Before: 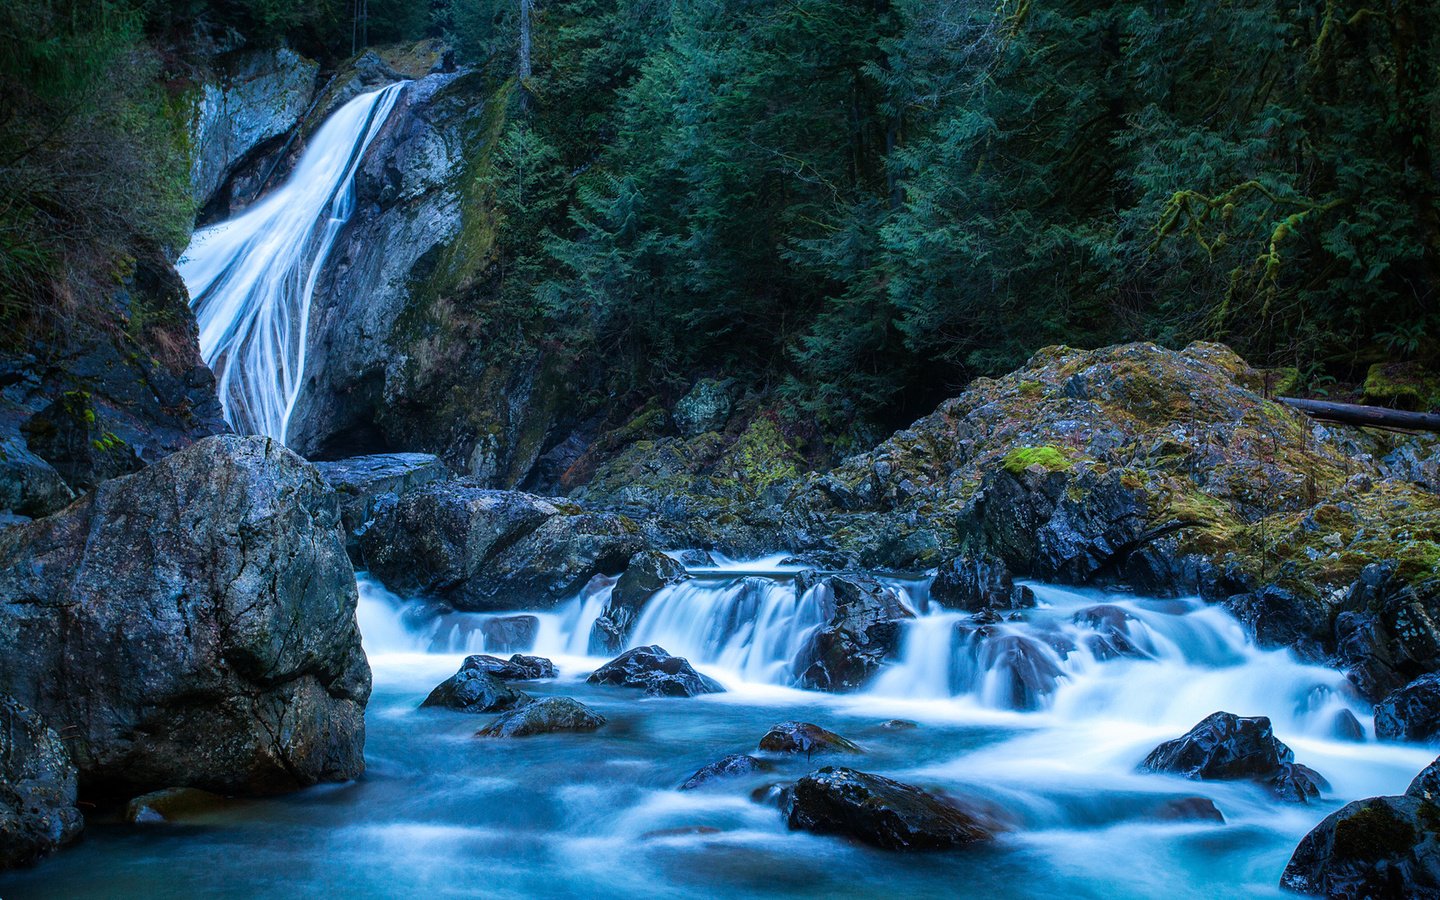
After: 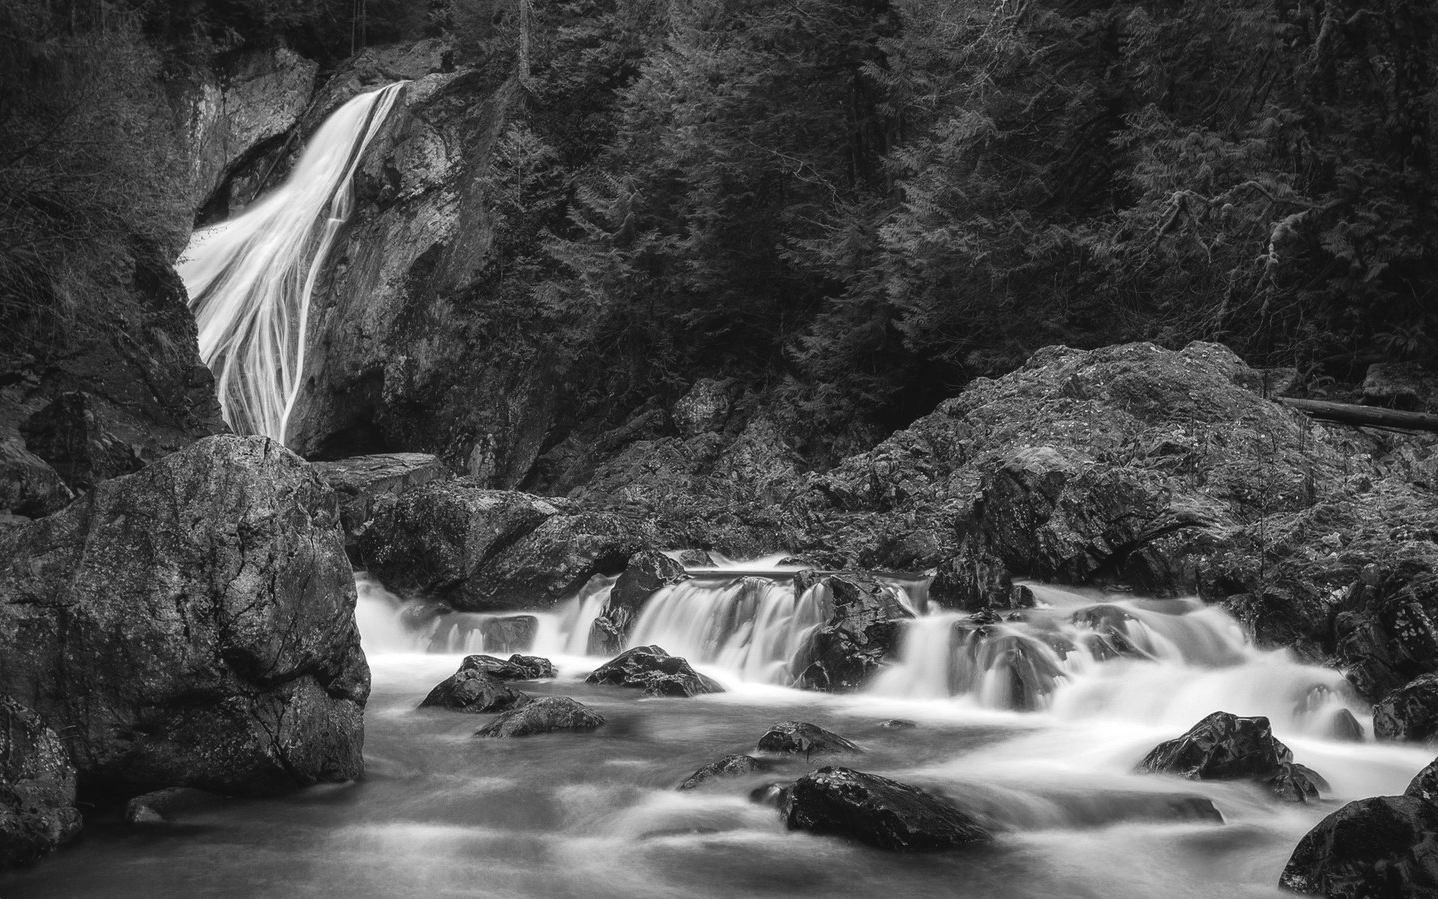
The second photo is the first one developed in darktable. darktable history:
crop and rotate: left 0.126%
monochrome: on, module defaults
white balance: emerald 1
exposure: black level correction -0.005, exposure 0.054 EV, compensate highlight preservation false
